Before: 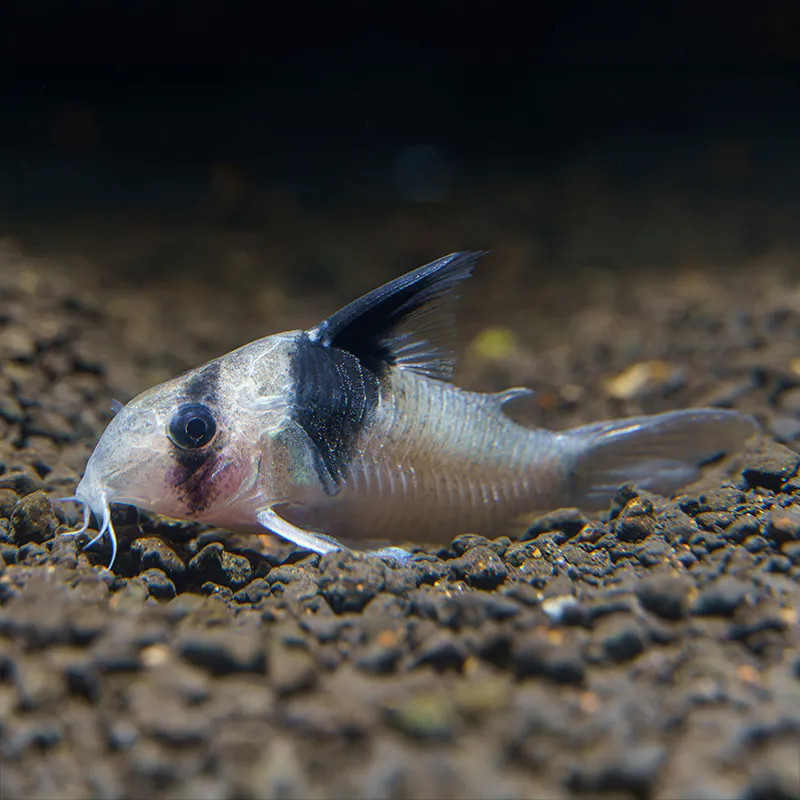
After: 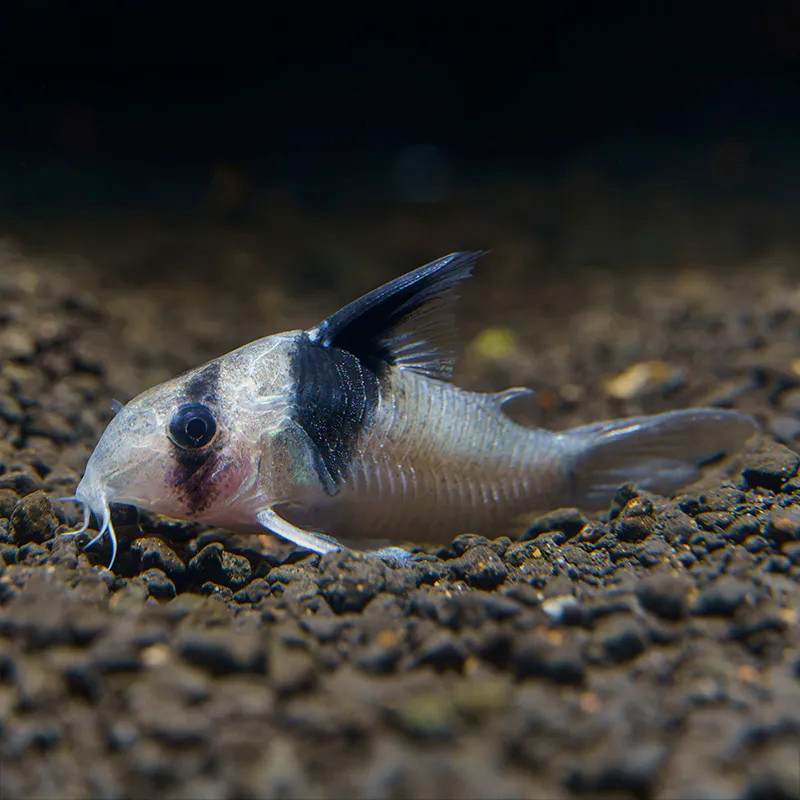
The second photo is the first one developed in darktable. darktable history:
graduated density: rotation -180°, offset 24.95
shadows and highlights: radius 125.46, shadows 30.51, highlights -30.51, low approximation 0.01, soften with gaussian
contrast brightness saturation: brightness -0.09
exposure: compensate highlight preservation false
